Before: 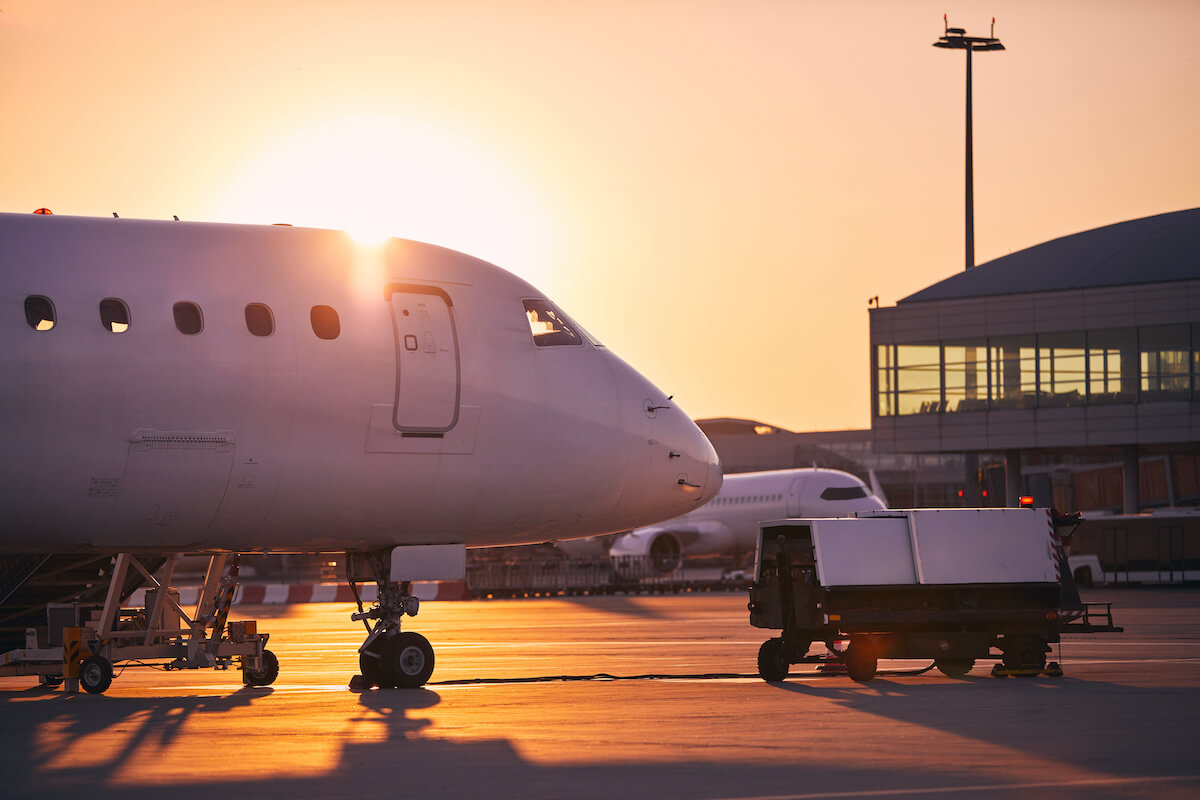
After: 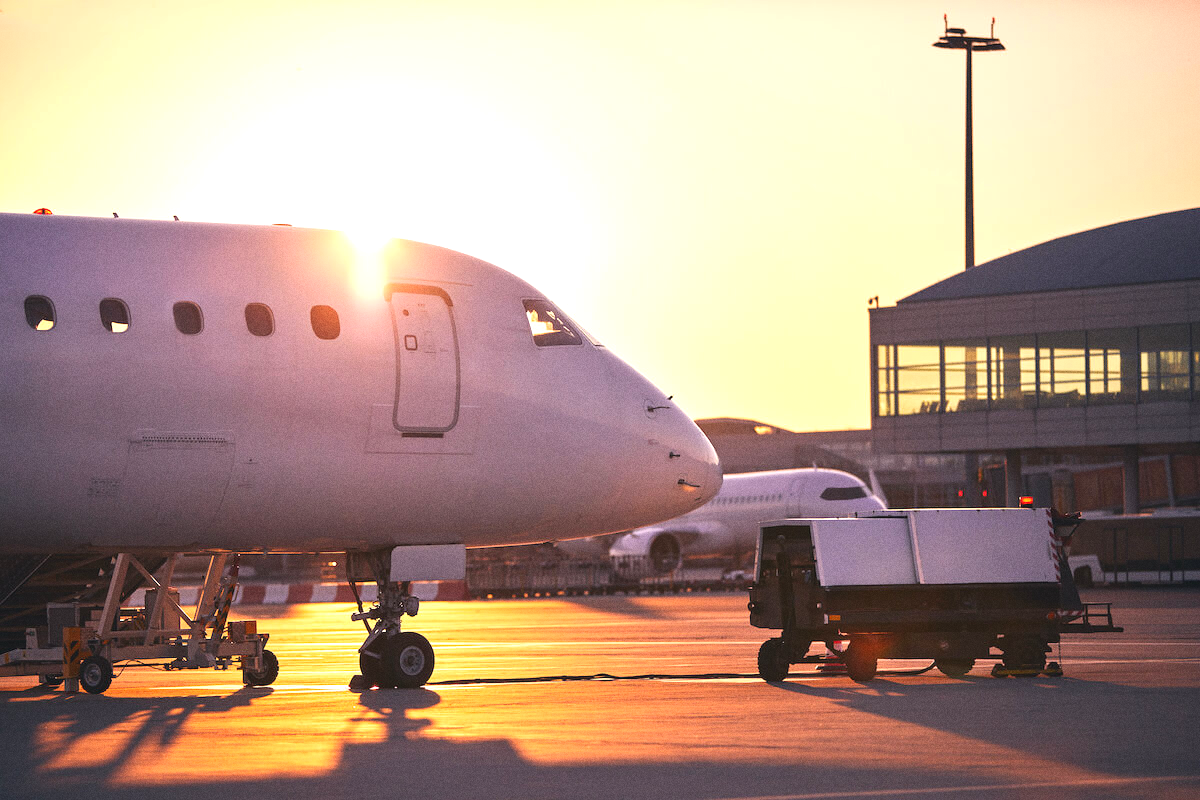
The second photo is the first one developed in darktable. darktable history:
grain: coarseness 0.09 ISO
exposure: black level correction -0.002, exposure 0.708 EV, compensate exposure bias true, compensate highlight preservation false
